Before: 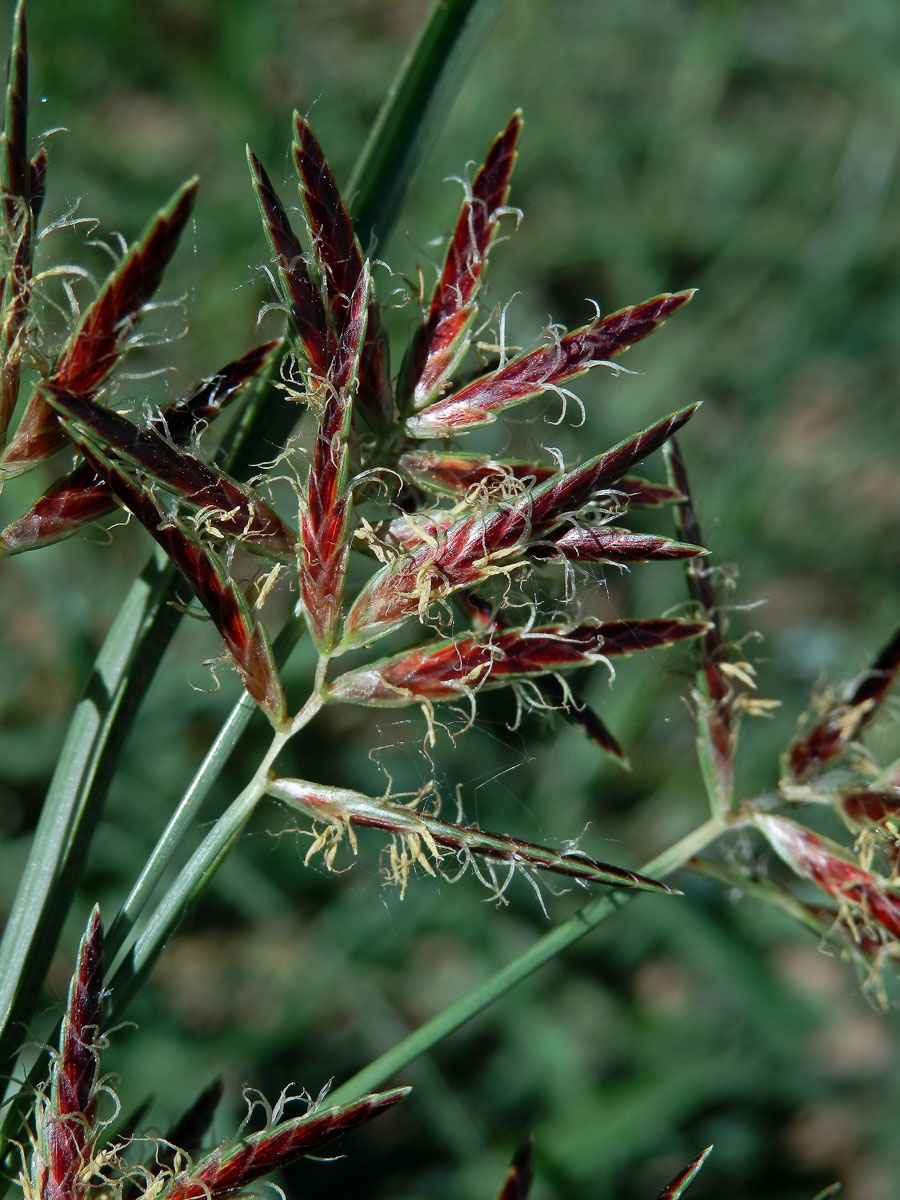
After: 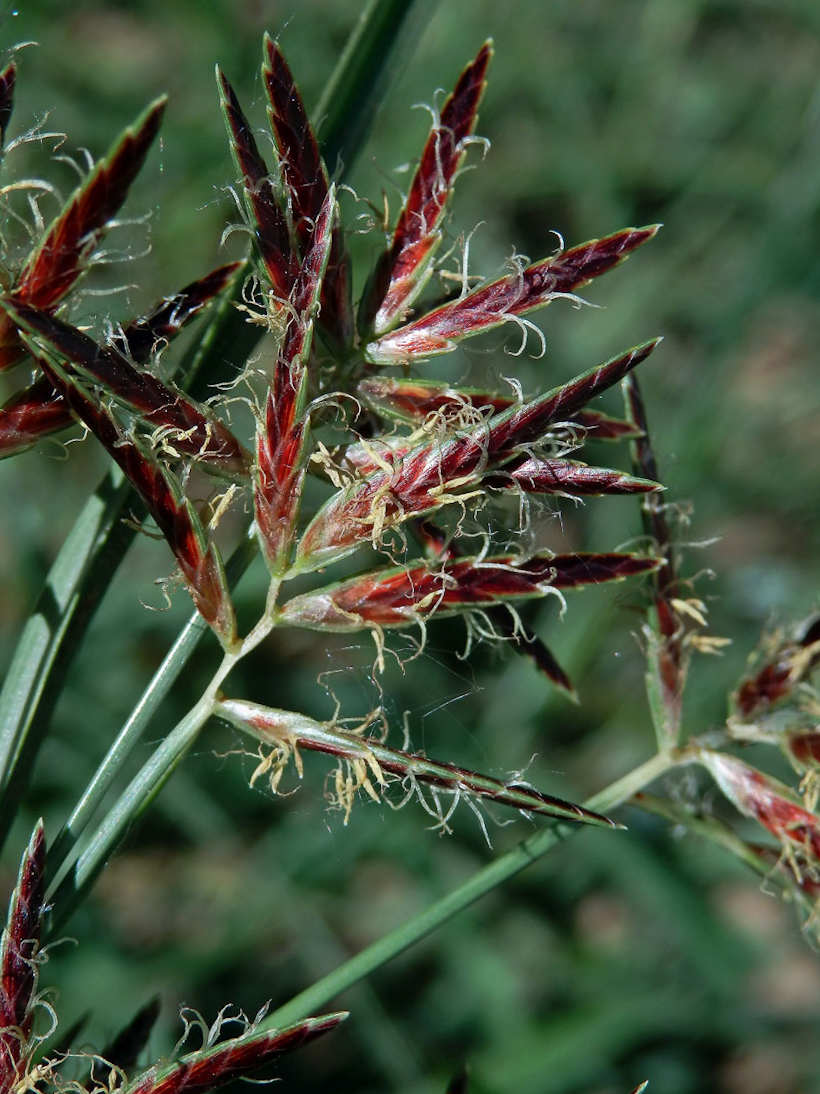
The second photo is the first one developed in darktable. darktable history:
exposure: compensate highlight preservation false
crop and rotate: angle -1.96°, left 3.097%, top 4.154%, right 1.586%, bottom 0.529%
